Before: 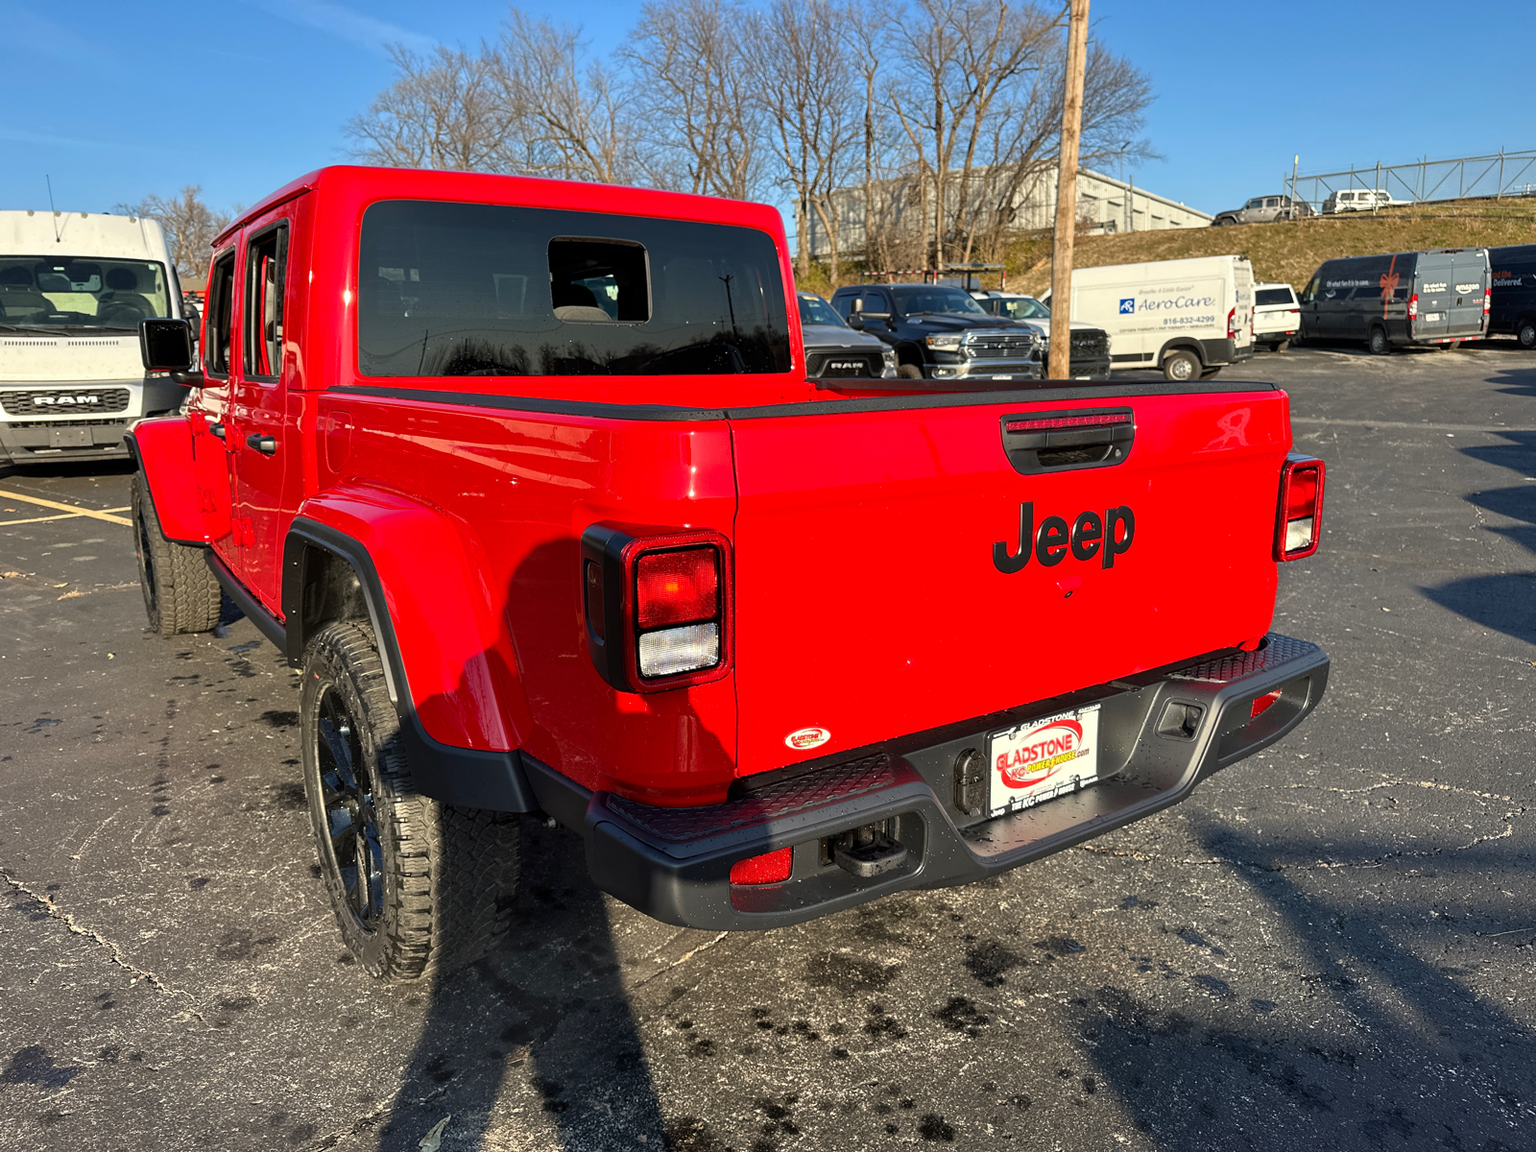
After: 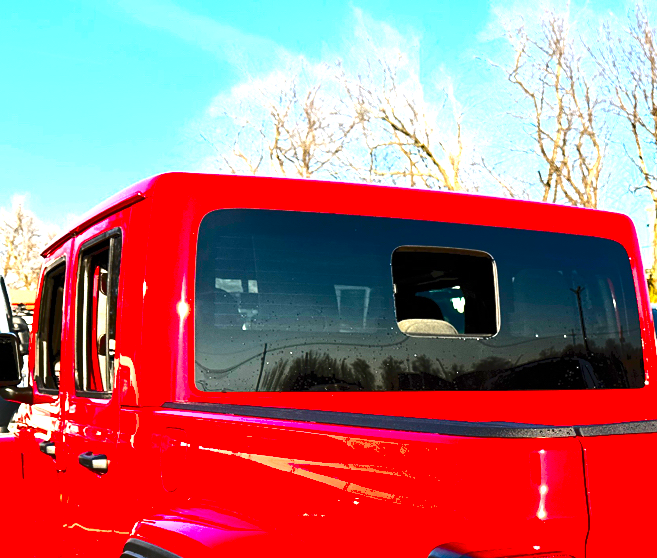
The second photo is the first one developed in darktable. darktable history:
shadows and highlights: shadows -20.1, white point adjustment -1.94, highlights -35.08, highlights color adjustment 42.58%
exposure: black level correction 0, exposure 1.461 EV, compensate highlight preservation false
color balance rgb: perceptual saturation grading › global saturation 25.531%, global vibrance 20%
tone curve: curves: ch0 [(0, 0) (0.003, 0.077) (0.011, 0.079) (0.025, 0.085) (0.044, 0.095) (0.069, 0.109) (0.1, 0.124) (0.136, 0.142) (0.177, 0.169) (0.224, 0.207) (0.277, 0.267) (0.335, 0.347) (0.399, 0.442) (0.468, 0.54) (0.543, 0.635) (0.623, 0.726) (0.709, 0.813) (0.801, 0.882) (0.898, 0.934) (1, 1)], color space Lab, independent channels
crop and rotate: left 11.203%, top 0.082%, right 47.699%, bottom 53.415%
contrast brightness saturation: brightness -0.502
tone equalizer: -8 EV -0.784 EV, -7 EV -0.672 EV, -6 EV -0.583 EV, -5 EV -0.37 EV, -3 EV 0.368 EV, -2 EV 0.6 EV, -1 EV 0.698 EV, +0 EV 0.747 EV
